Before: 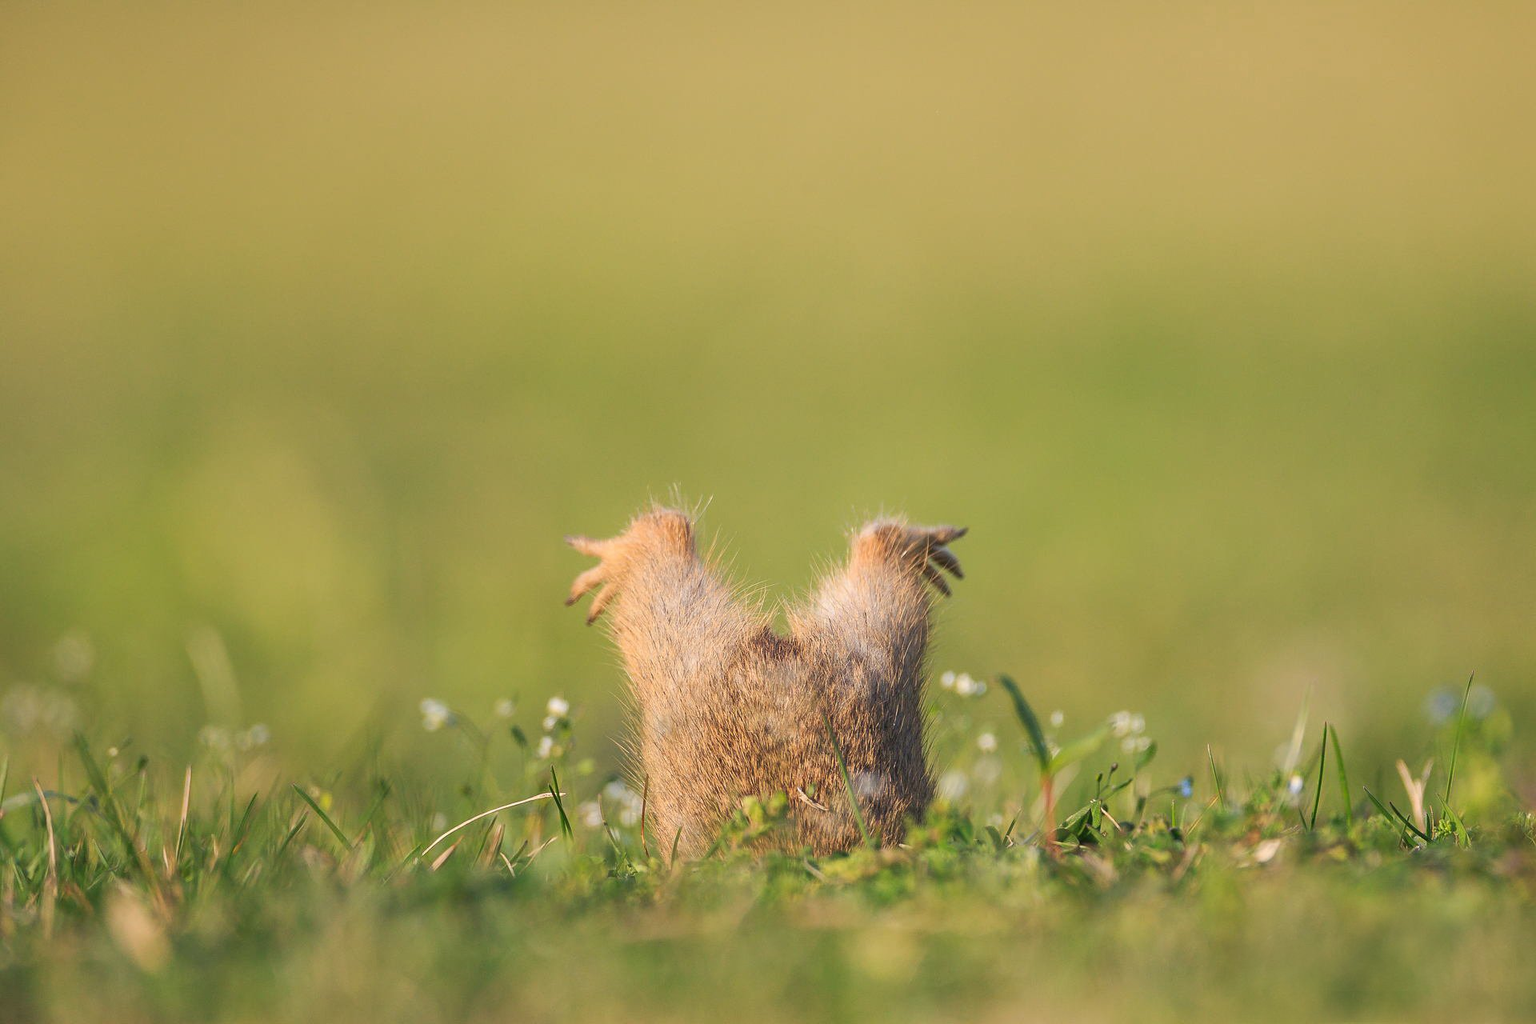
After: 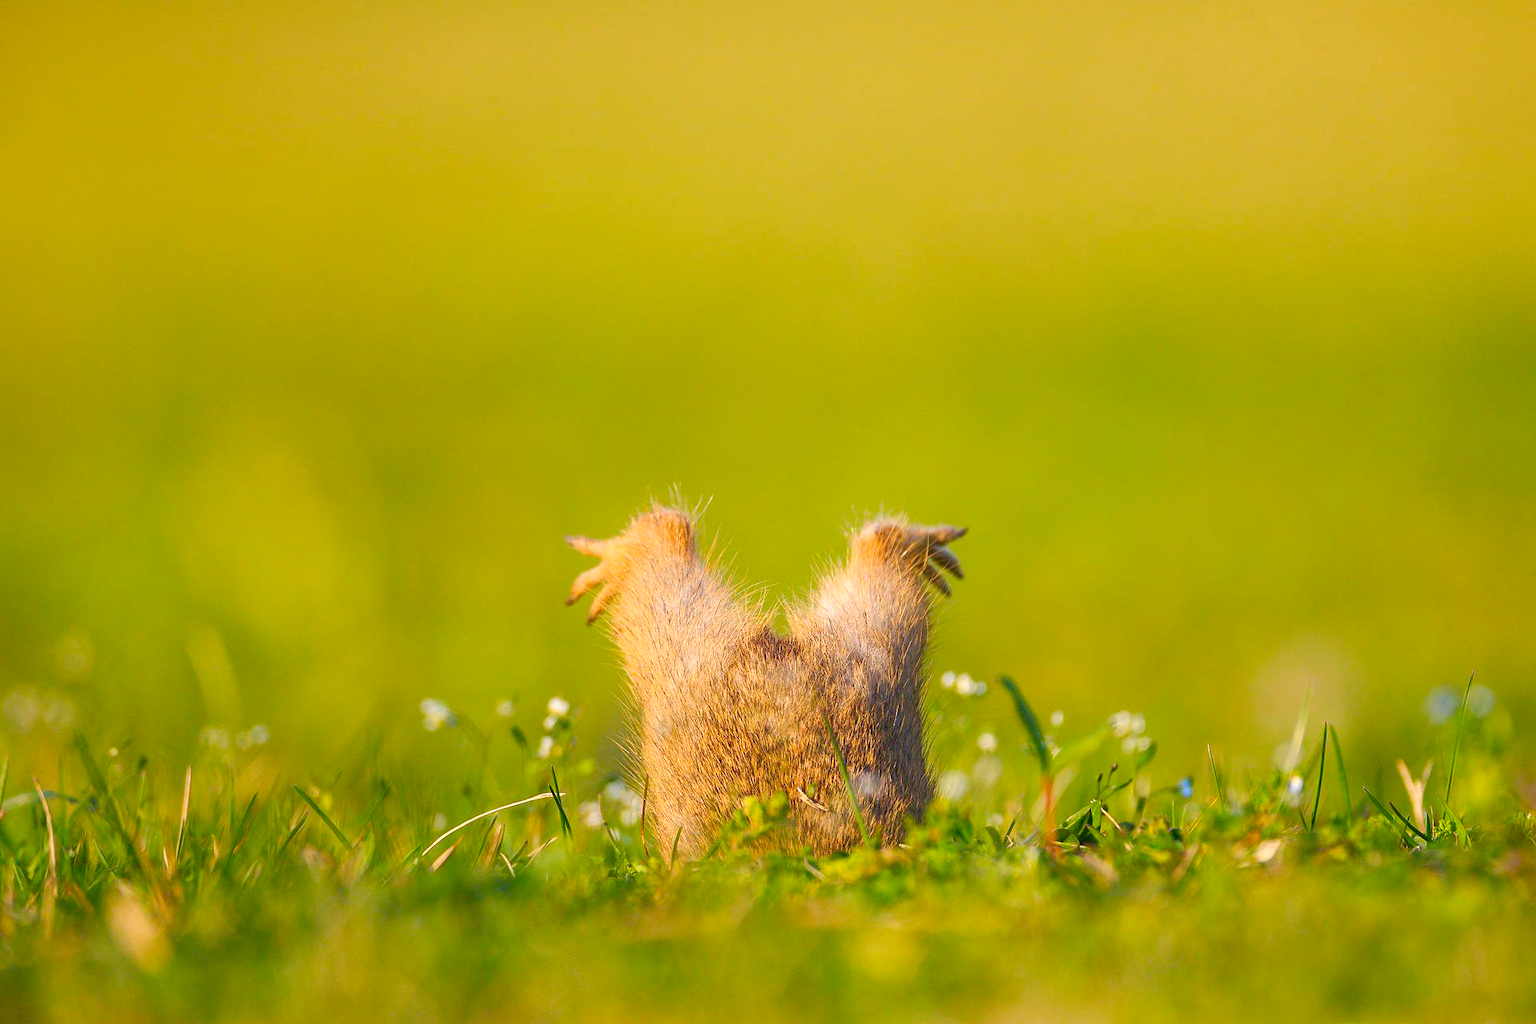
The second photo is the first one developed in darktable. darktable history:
color balance rgb: power › hue 310.53°, linear chroma grading › global chroma 9.925%, perceptual saturation grading › global saturation 15.697%, perceptual saturation grading › highlights -19.409%, perceptual saturation grading › shadows 19.515%, global vibrance 50.808%
exposure: exposure 0.232 EV, compensate highlight preservation false
